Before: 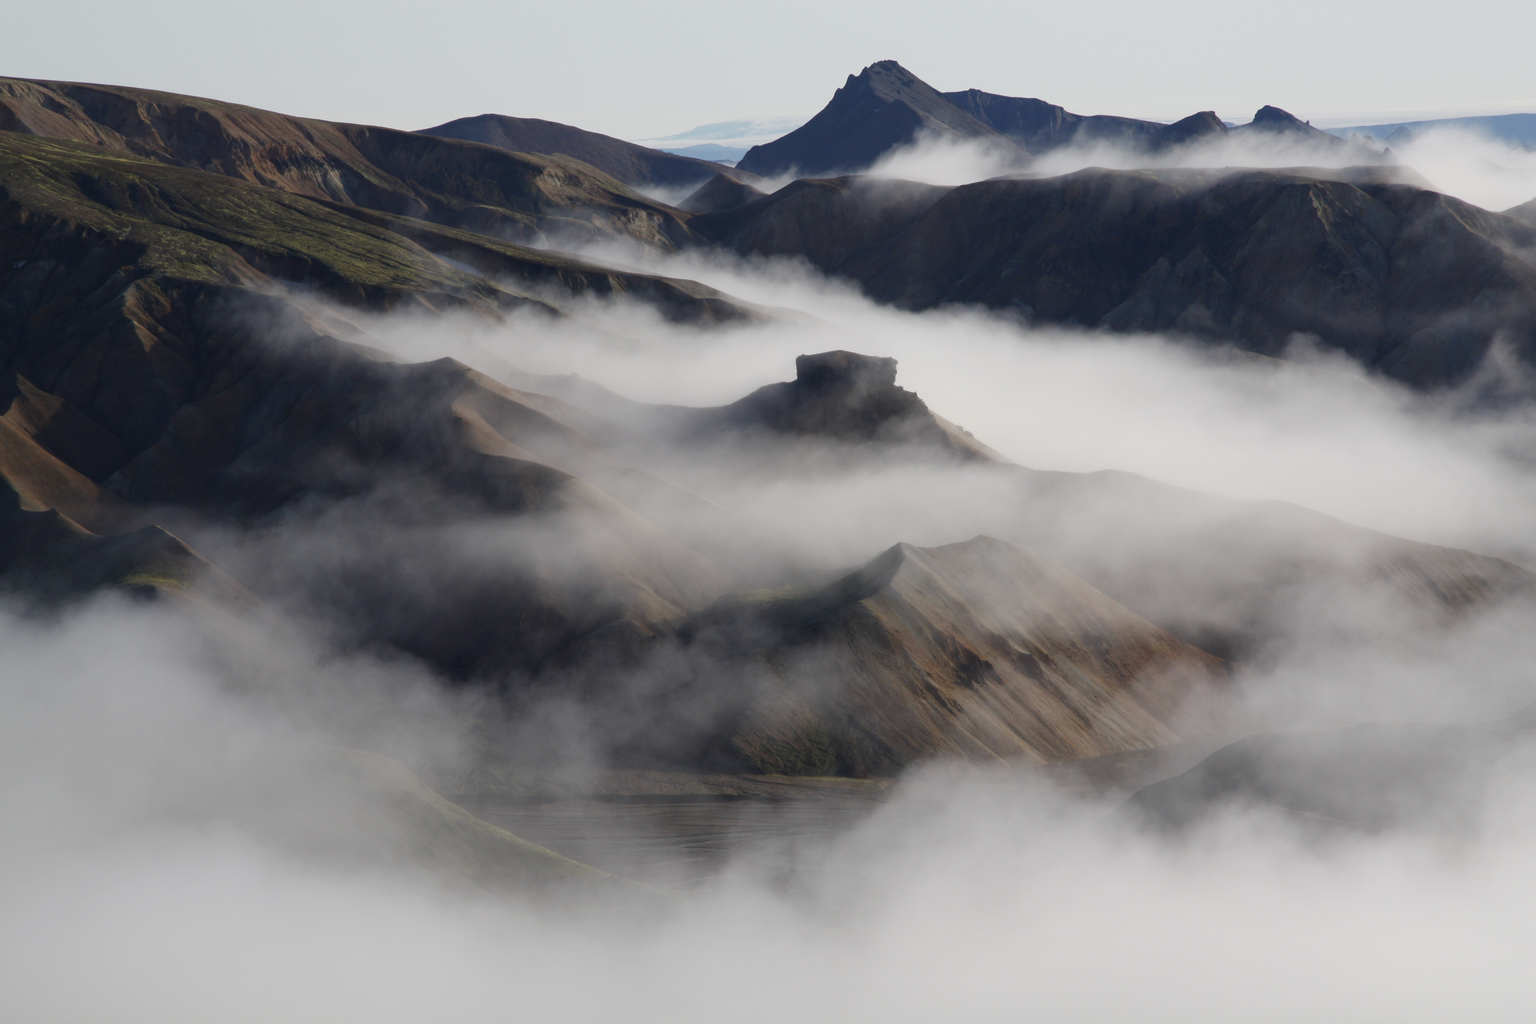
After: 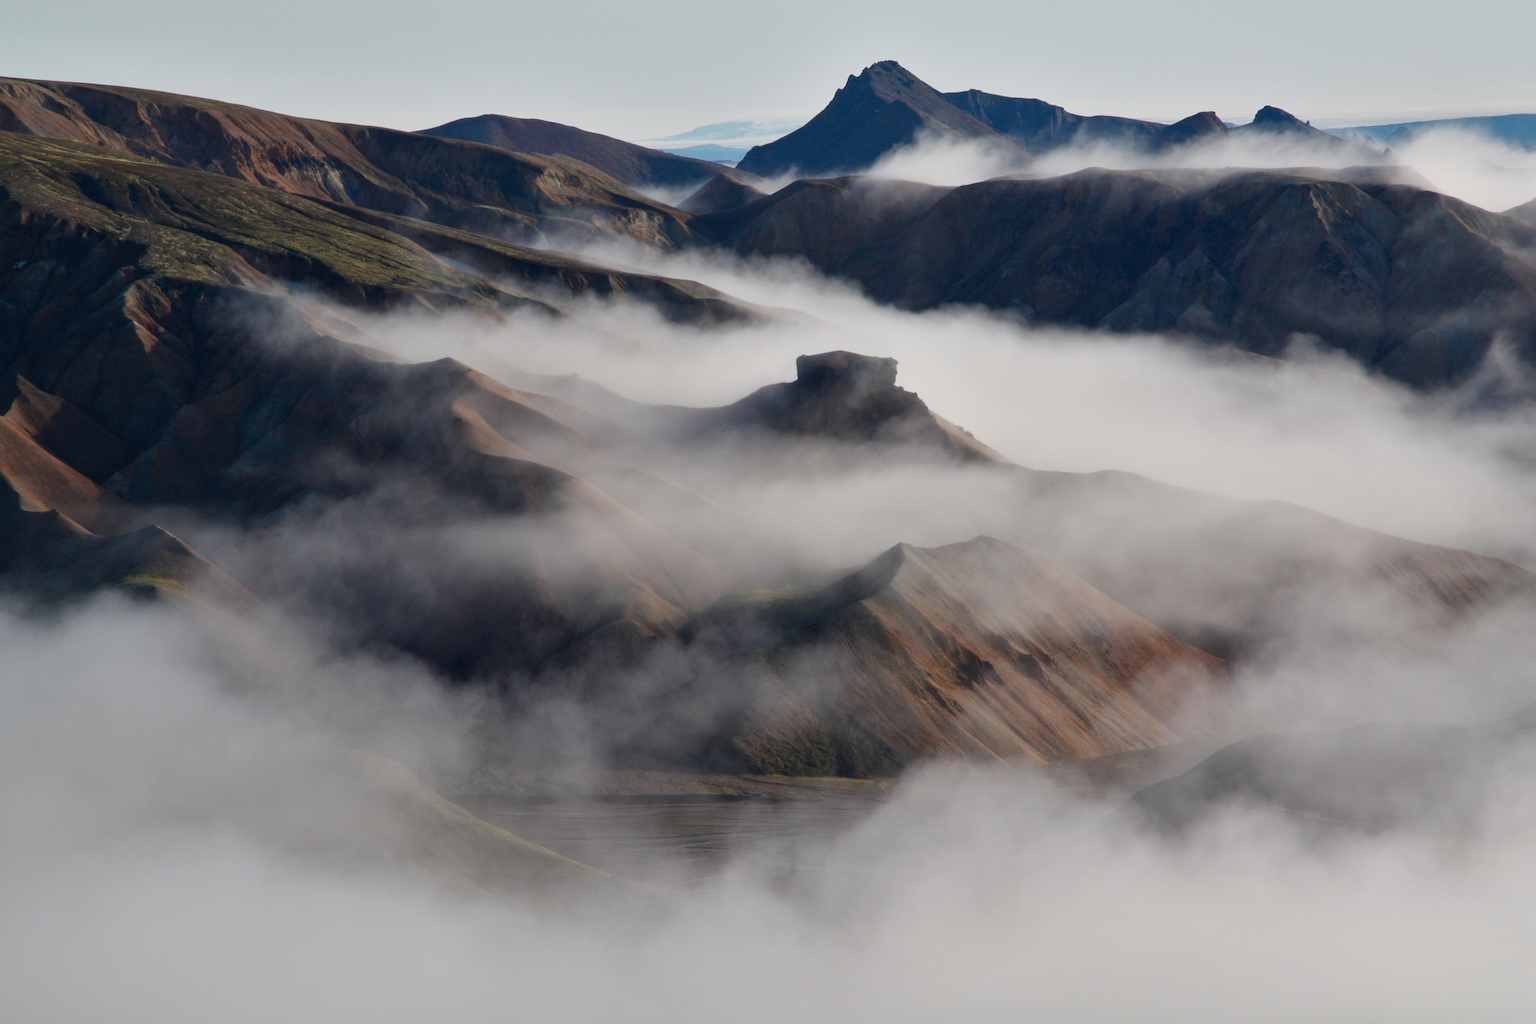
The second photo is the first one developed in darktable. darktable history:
color zones: curves: ch1 [(0.263, 0.53) (0.376, 0.287) (0.487, 0.512) (0.748, 0.547) (1, 0.513)]; ch2 [(0.262, 0.45) (0.751, 0.477)], mix 31.98%
shadows and highlights: shadows 32.83, highlights -47.7, soften with gaussian
